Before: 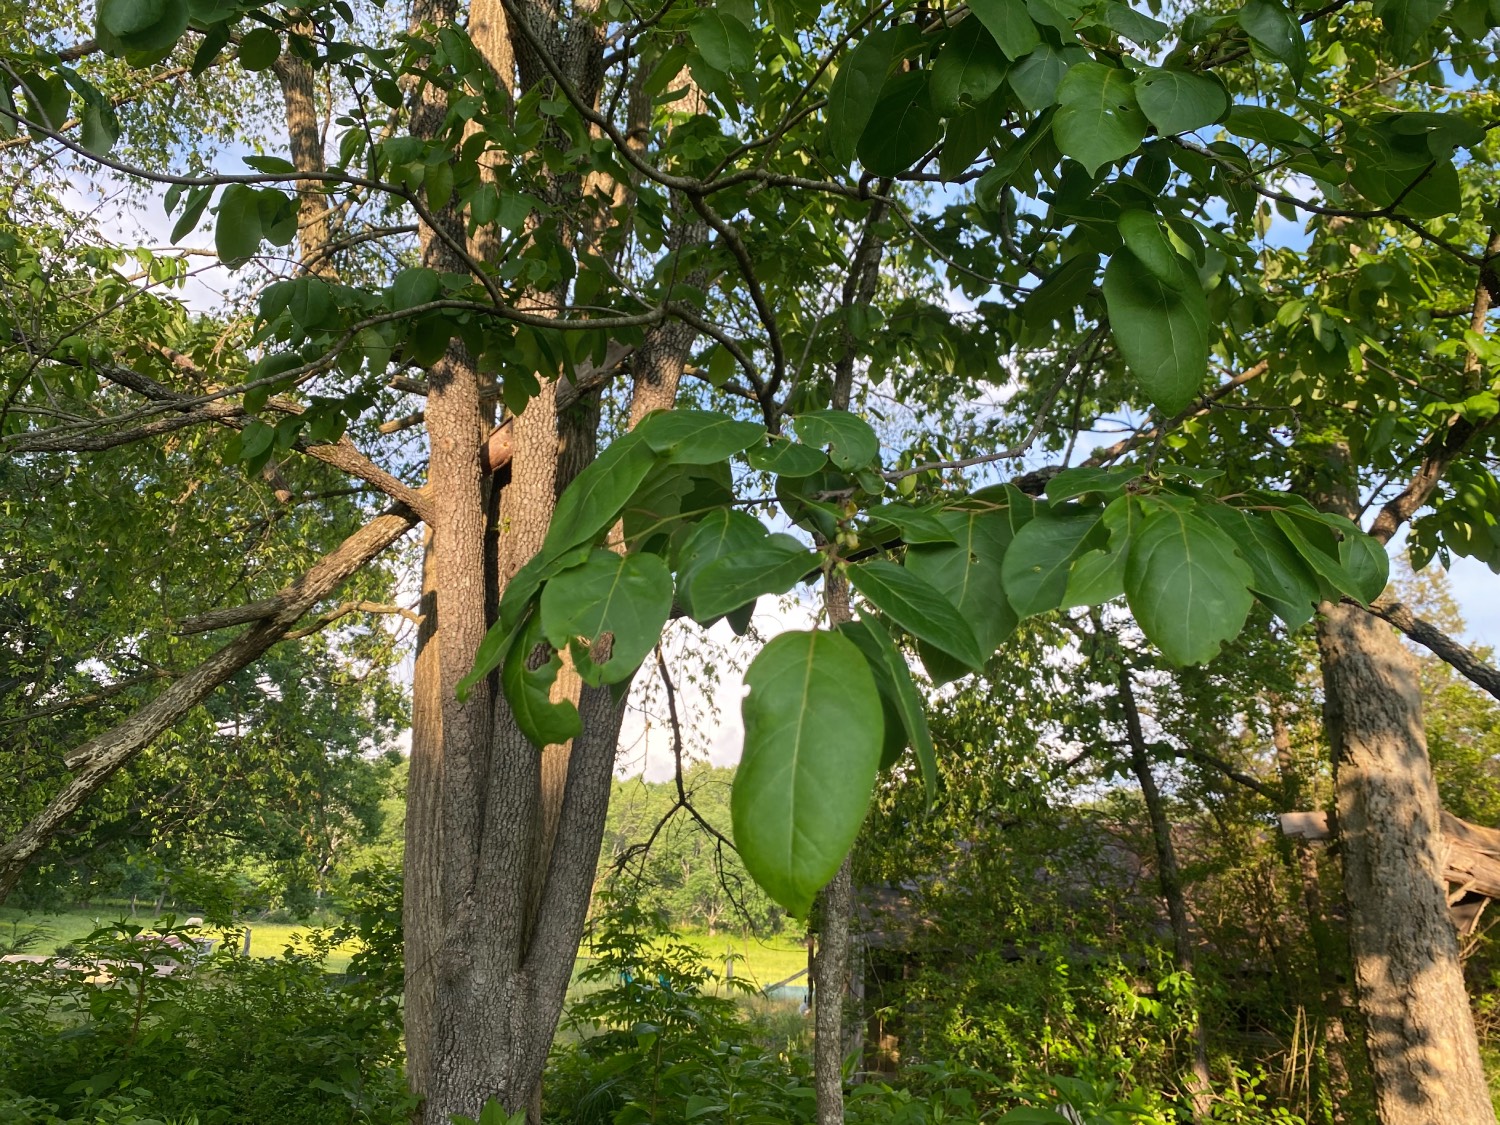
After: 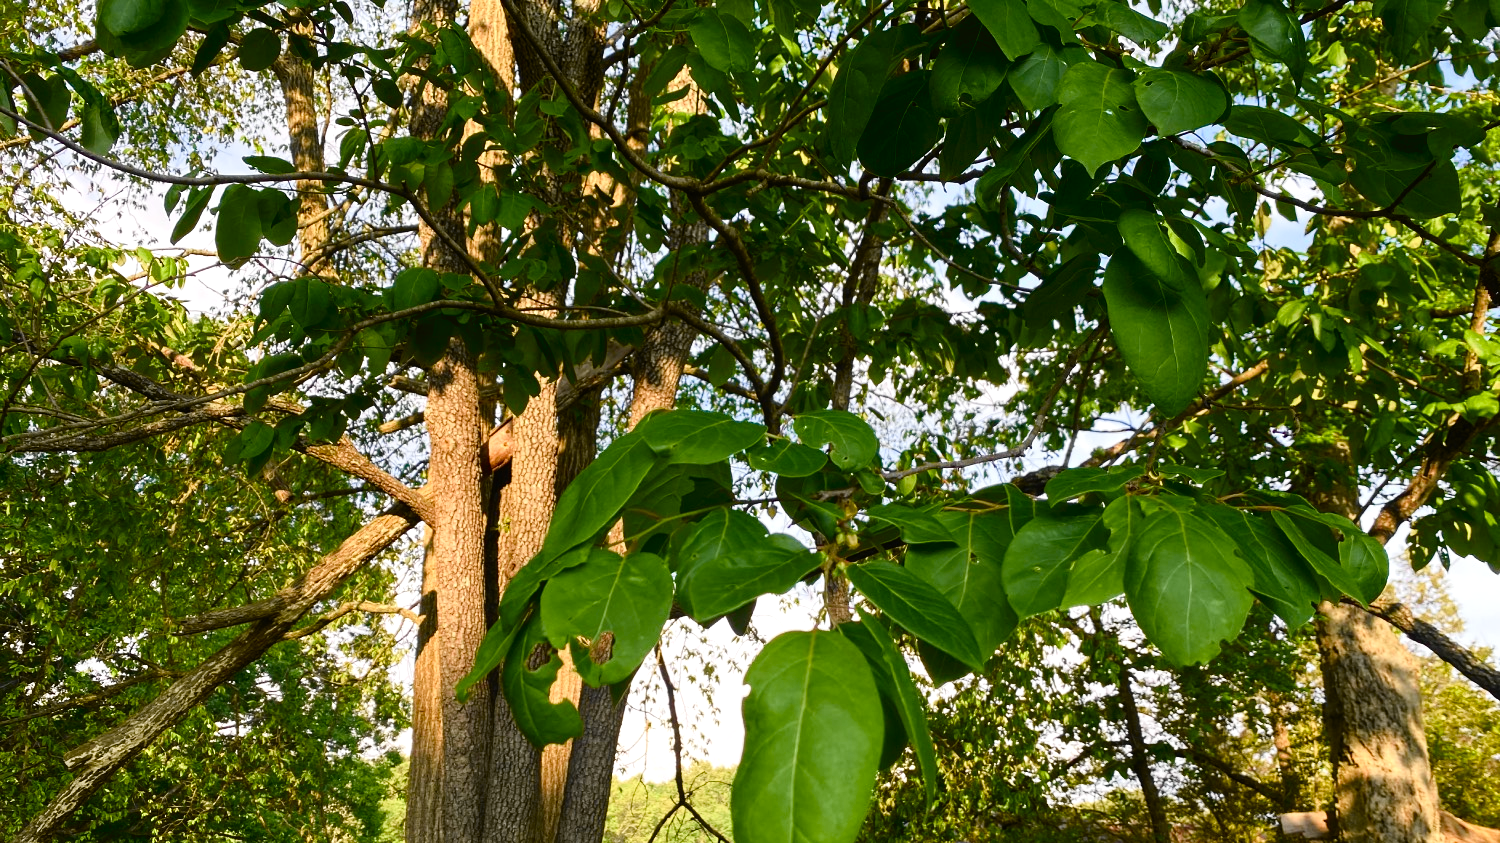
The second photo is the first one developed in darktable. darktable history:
tone curve: curves: ch0 [(0, 0.008) (0.107, 0.083) (0.283, 0.287) (0.461, 0.498) (0.64, 0.691) (0.822, 0.869) (0.998, 0.978)]; ch1 [(0, 0) (0.323, 0.339) (0.438, 0.422) (0.473, 0.487) (0.502, 0.502) (0.527, 0.53) (0.561, 0.583) (0.608, 0.629) (0.669, 0.704) (0.859, 0.899) (1, 1)]; ch2 [(0, 0) (0.33, 0.347) (0.421, 0.456) (0.473, 0.498) (0.502, 0.504) (0.522, 0.524) (0.549, 0.567) (0.585, 0.627) (0.676, 0.724) (1, 1)], color space Lab, independent channels, preserve colors none
crop: bottom 24.967%
color balance rgb: perceptual saturation grading › highlights -29.58%, perceptual saturation grading › mid-tones 29.47%, perceptual saturation grading › shadows 59.73%, perceptual brilliance grading › global brilliance -17.79%, perceptual brilliance grading › highlights 28.73%, global vibrance 15.44%
